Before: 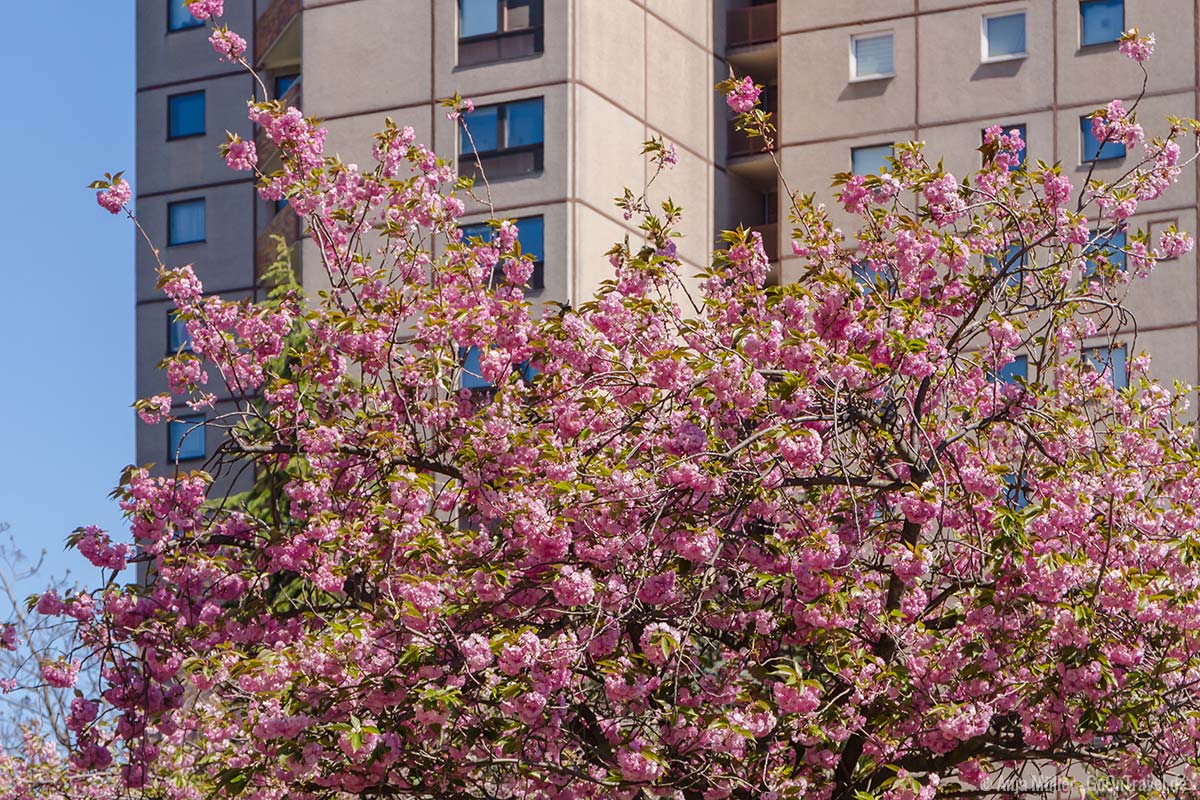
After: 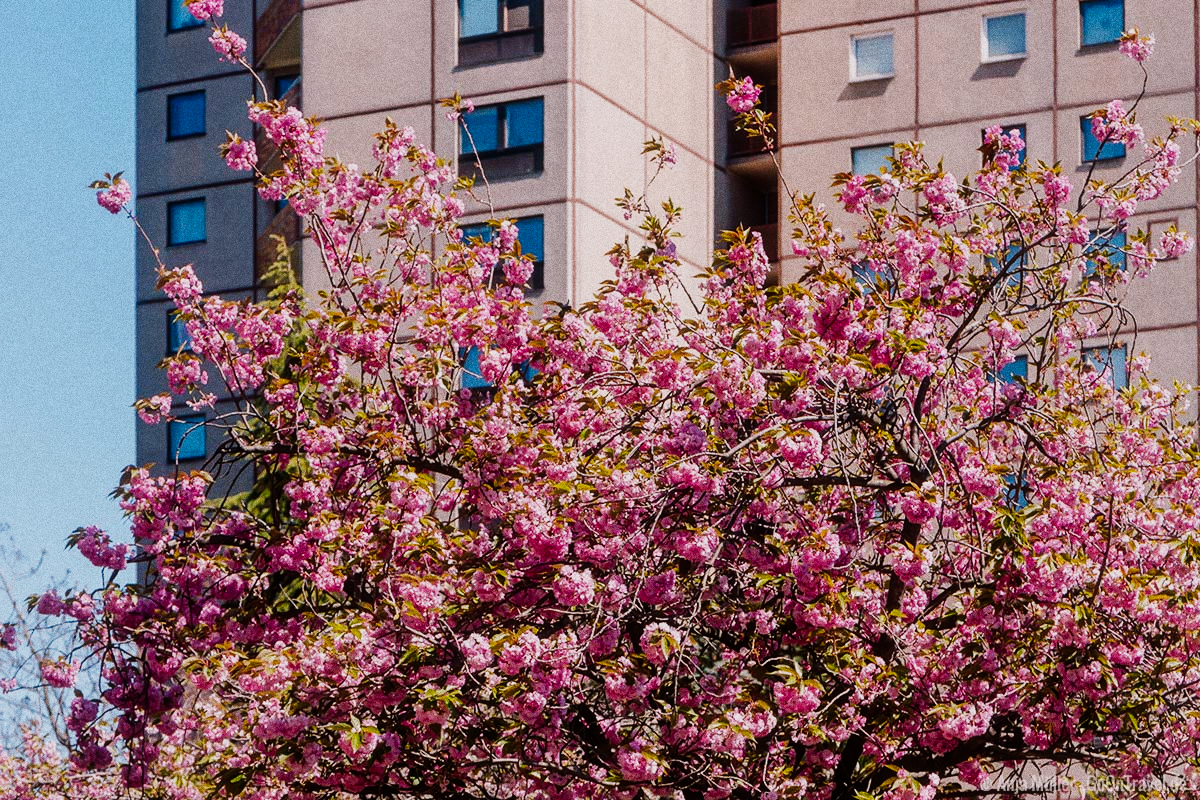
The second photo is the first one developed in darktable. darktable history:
contrast equalizer: octaves 7, y [[0.6 ×6], [0.55 ×6], [0 ×6], [0 ×6], [0 ×6]], mix 0.2
color balance rgb: shadows lift › chroma 2%, shadows lift › hue 217.2°, power › chroma 0.25%, power › hue 60°, highlights gain › chroma 1.5%, highlights gain › hue 309.6°, global offset › luminance -0.5%, perceptual saturation grading › global saturation 15%, global vibrance 20%
diffuse or sharpen "bloom 20%": radius span 32, 1st order speed 50%, 2nd order speed 50%, 3rd order speed 50%, 4th order speed 50% | blend: blend mode normal, opacity 20%; mask: uniform (no mask)
exposure "auto exposure": compensate highlight preservation false
rgb primaries: red hue -0.035, red purity 1.02, green hue 0.052, green purity 0.95, blue hue -0.122, blue purity 0.95
sigmoid: contrast 1.8, skew -0.2, preserve hue 0%, red attenuation 0.1, red rotation 0.035, green attenuation 0.1, green rotation -0.017, blue attenuation 0.15, blue rotation -0.052, base primaries Rec2020
grain "silver grain": coarseness 0.09 ISO, strength 40%
